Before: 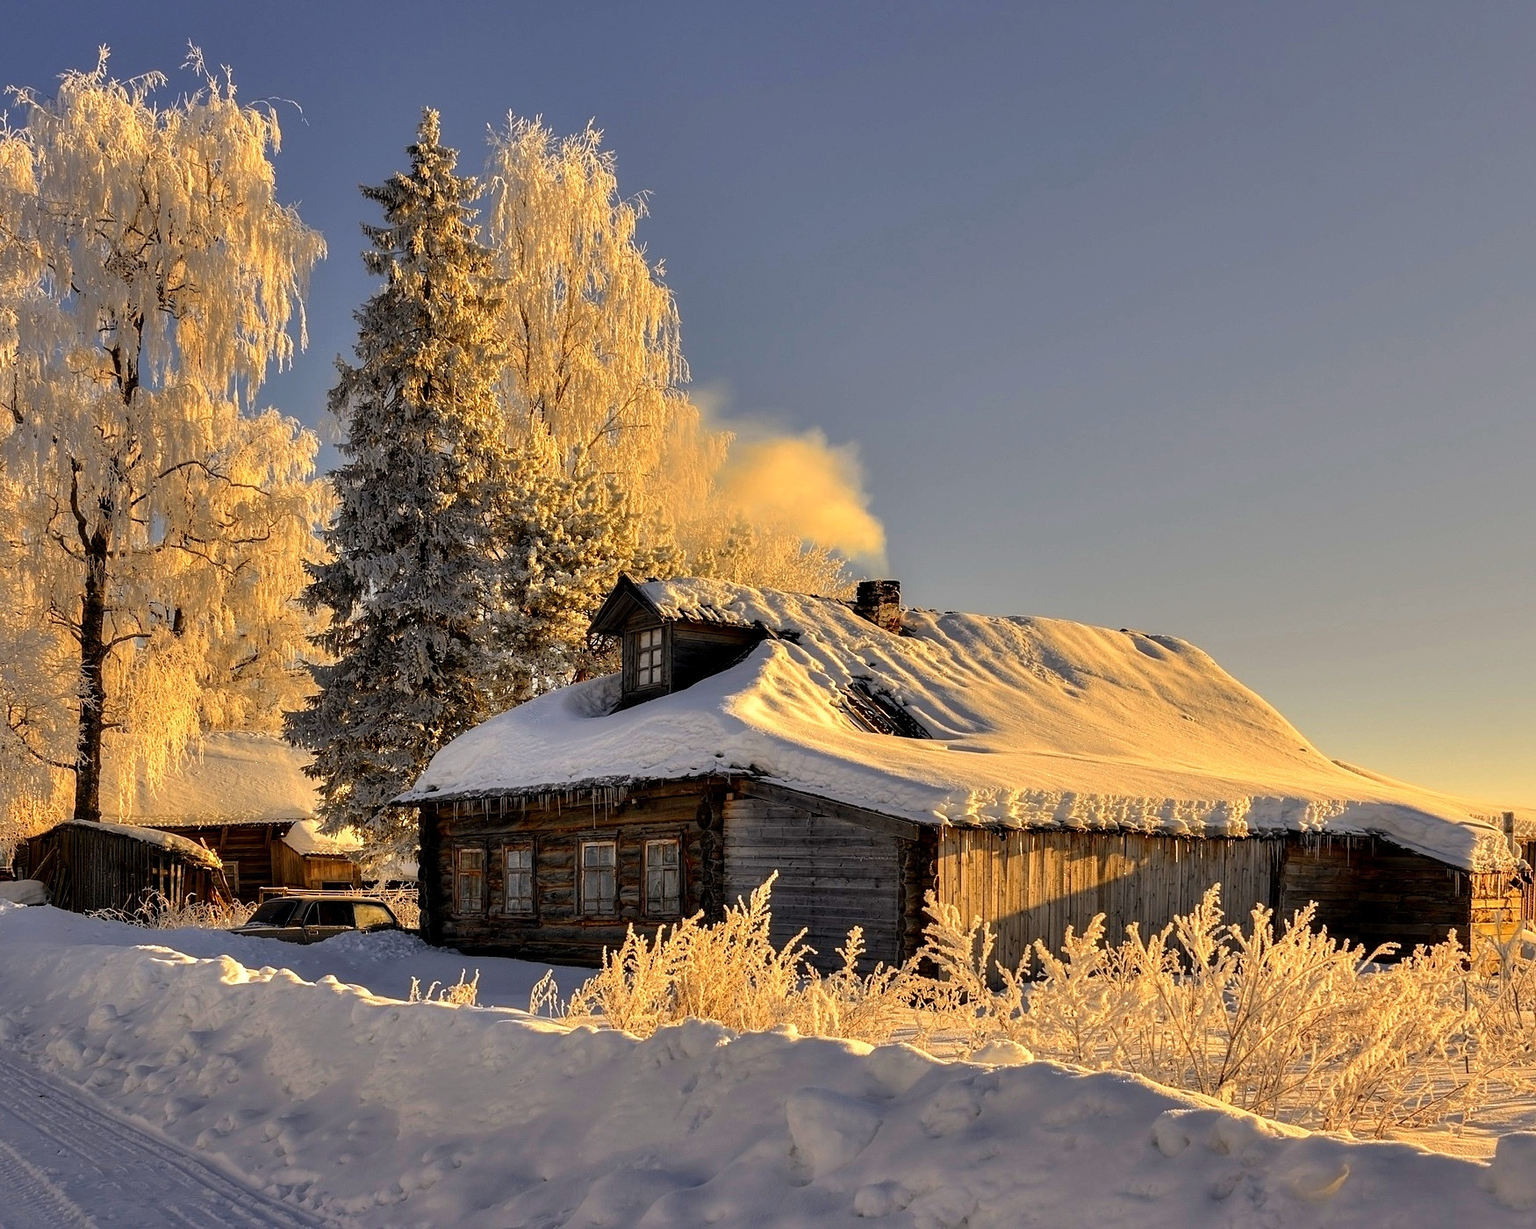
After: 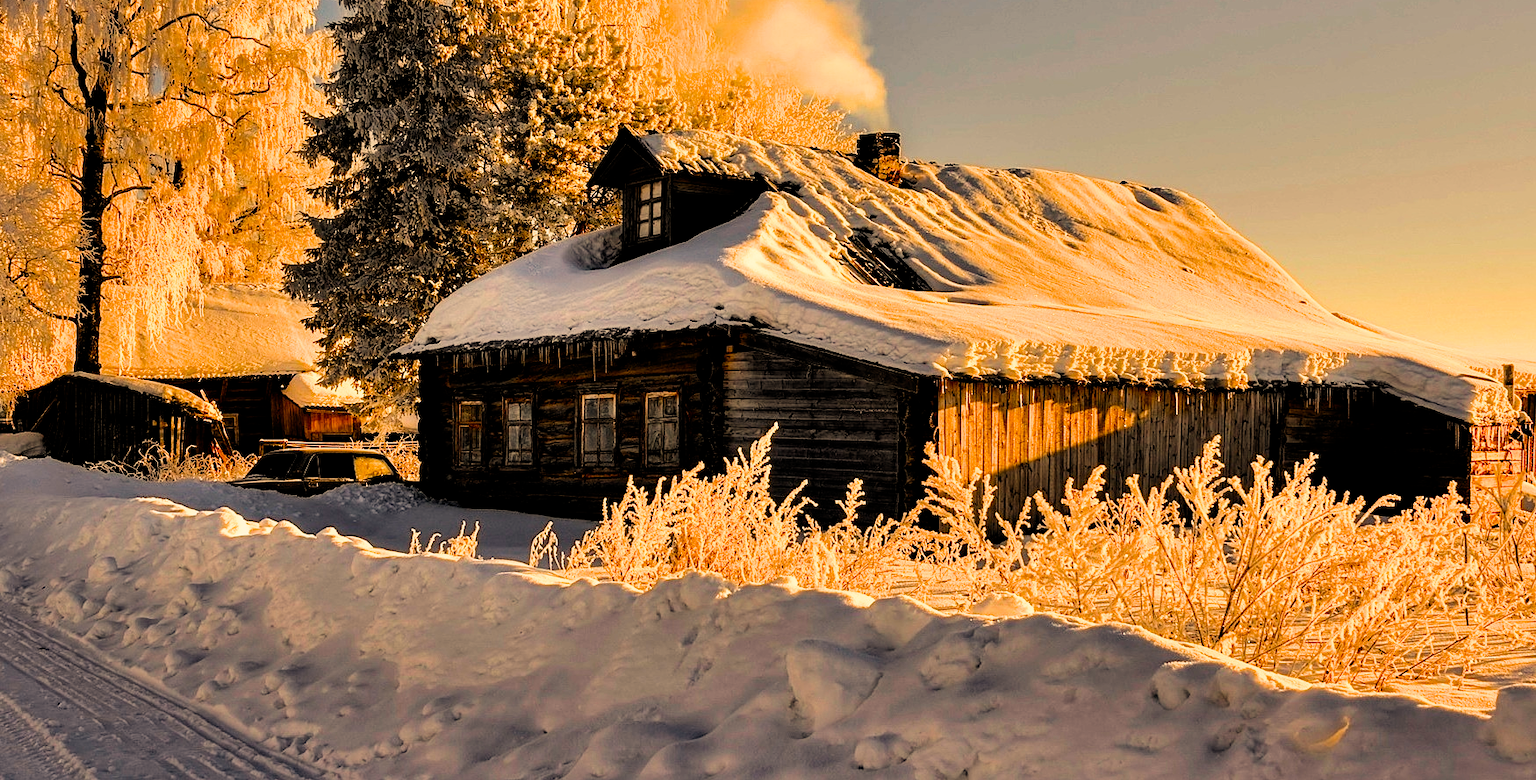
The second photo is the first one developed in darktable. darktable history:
crop and rotate: top 36.435%
tone equalizer: -8 EV -0.75 EV, -7 EV -0.7 EV, -6 EV -0.6 EV, -5 EV -0.4 EV, -3 EV 0.4 EV, -2 EV 0.6 EV, -1 EV 0.7 EV, +0 EV 0.75 EV, edges refinement/feathering 500, mask exposure compensation -1.57 EV, preserve details no
white balance: red 1.138, green 0.996, blue 0.812
haze removal: compatibility mode true, adaptive false
filmic rgb: black relative exposure -7.75 EV, white relative exposure 4.4 EV, threshold 3 EV, target black luminance 0%, hardness 3.76, latitude 50.51%, contrast 1.074, highlights saturation mix 10%, shadows ↔ highlights balance -0.22%, color science v4 (2020), enable highlight reconstruction true
